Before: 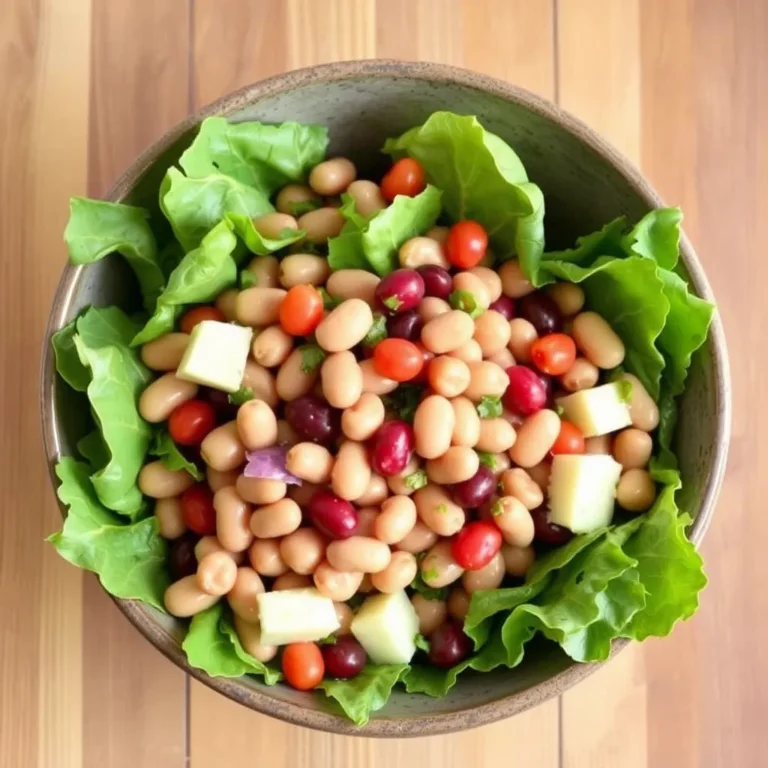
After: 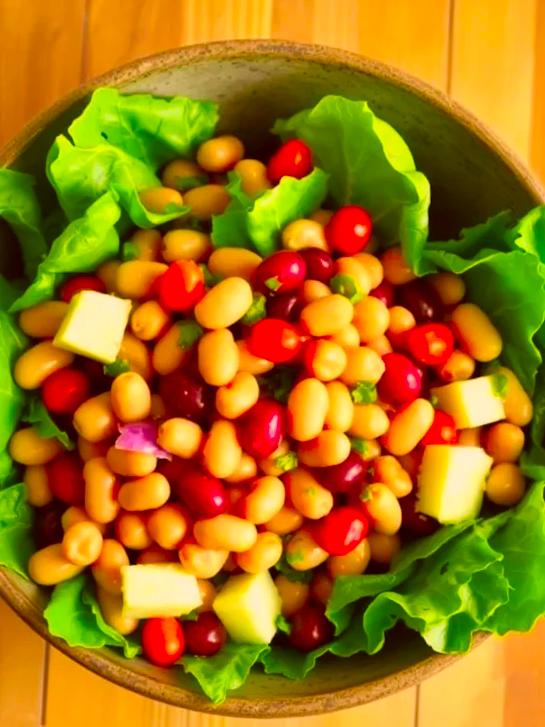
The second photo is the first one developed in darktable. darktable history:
white balance: red 0.931, blue 1.11
shadows and highlights: shadows 49, highlights -41, soften with gaussian
color balance rgb: shadows fall-off 101%, linear chroma grading › mid-tones 7.63%, perceptual saturation grading › mid-tones 11.68%, mask middle-gray fulcrum 22.45%, global vibrance 10.11%, saturation formula JzAzBz (2021)
color correction: highlights a* 10.44, highlights b* 30.04, shadows a* 2.73, shadows b* 17.51, saturation 1.72
crop and rotate: angle -3.27°, left 14.277%, top 0.028%, right 10.766%, bottom 0.028%
